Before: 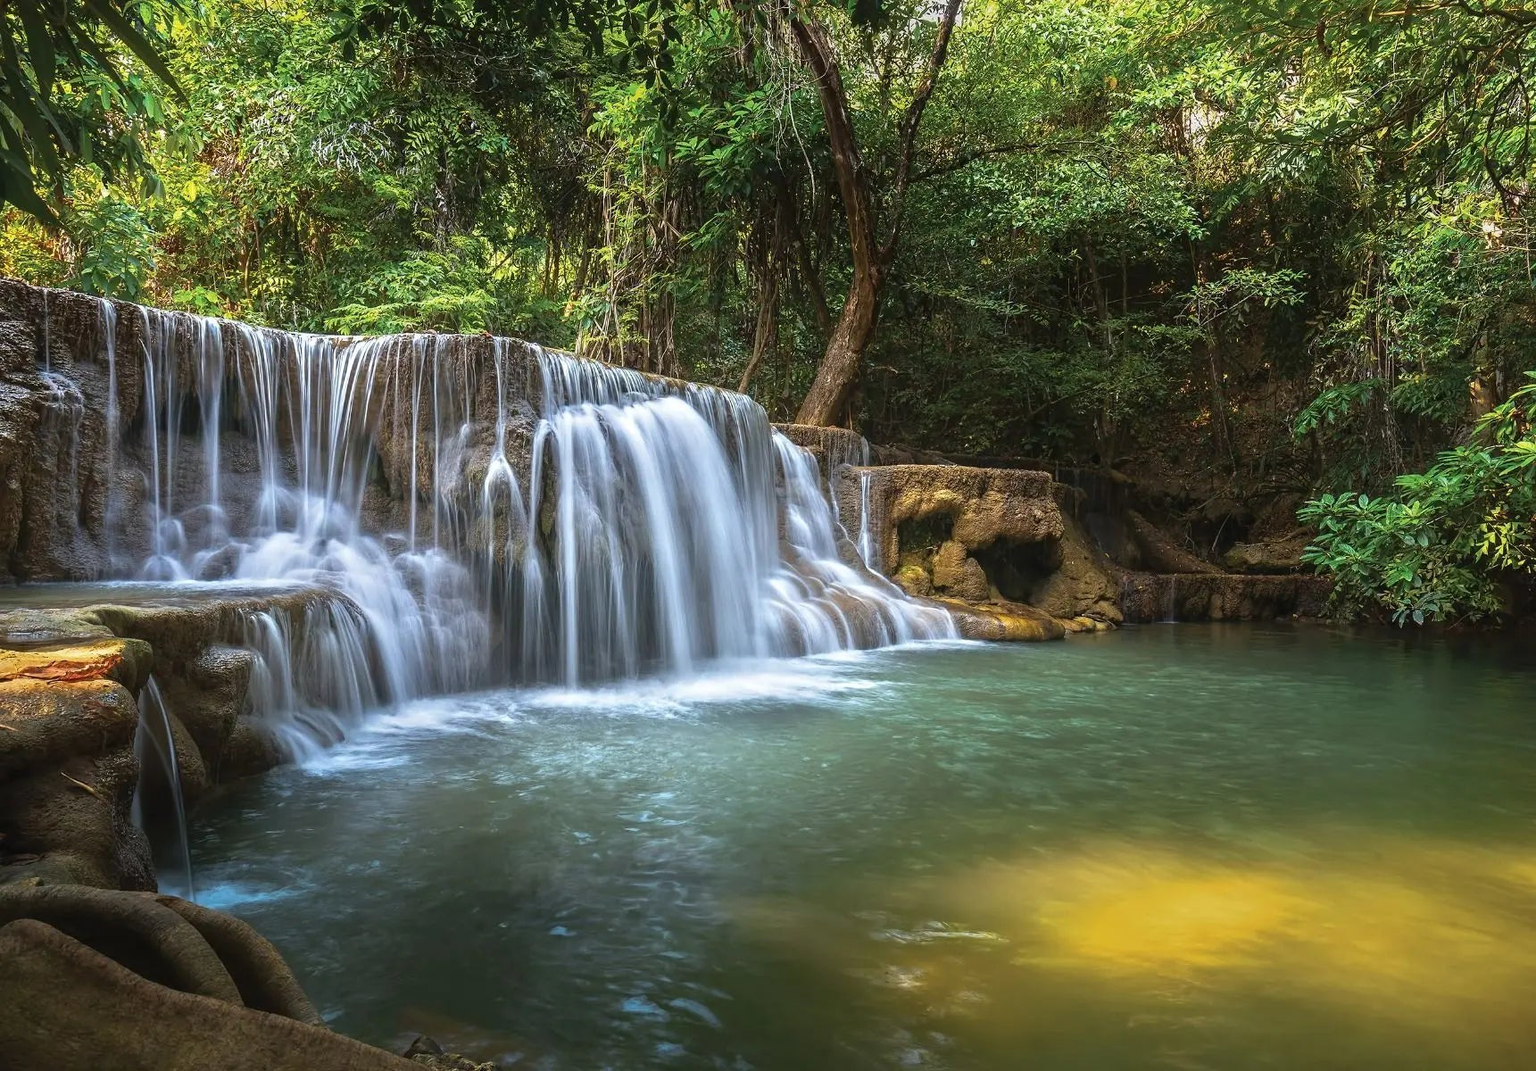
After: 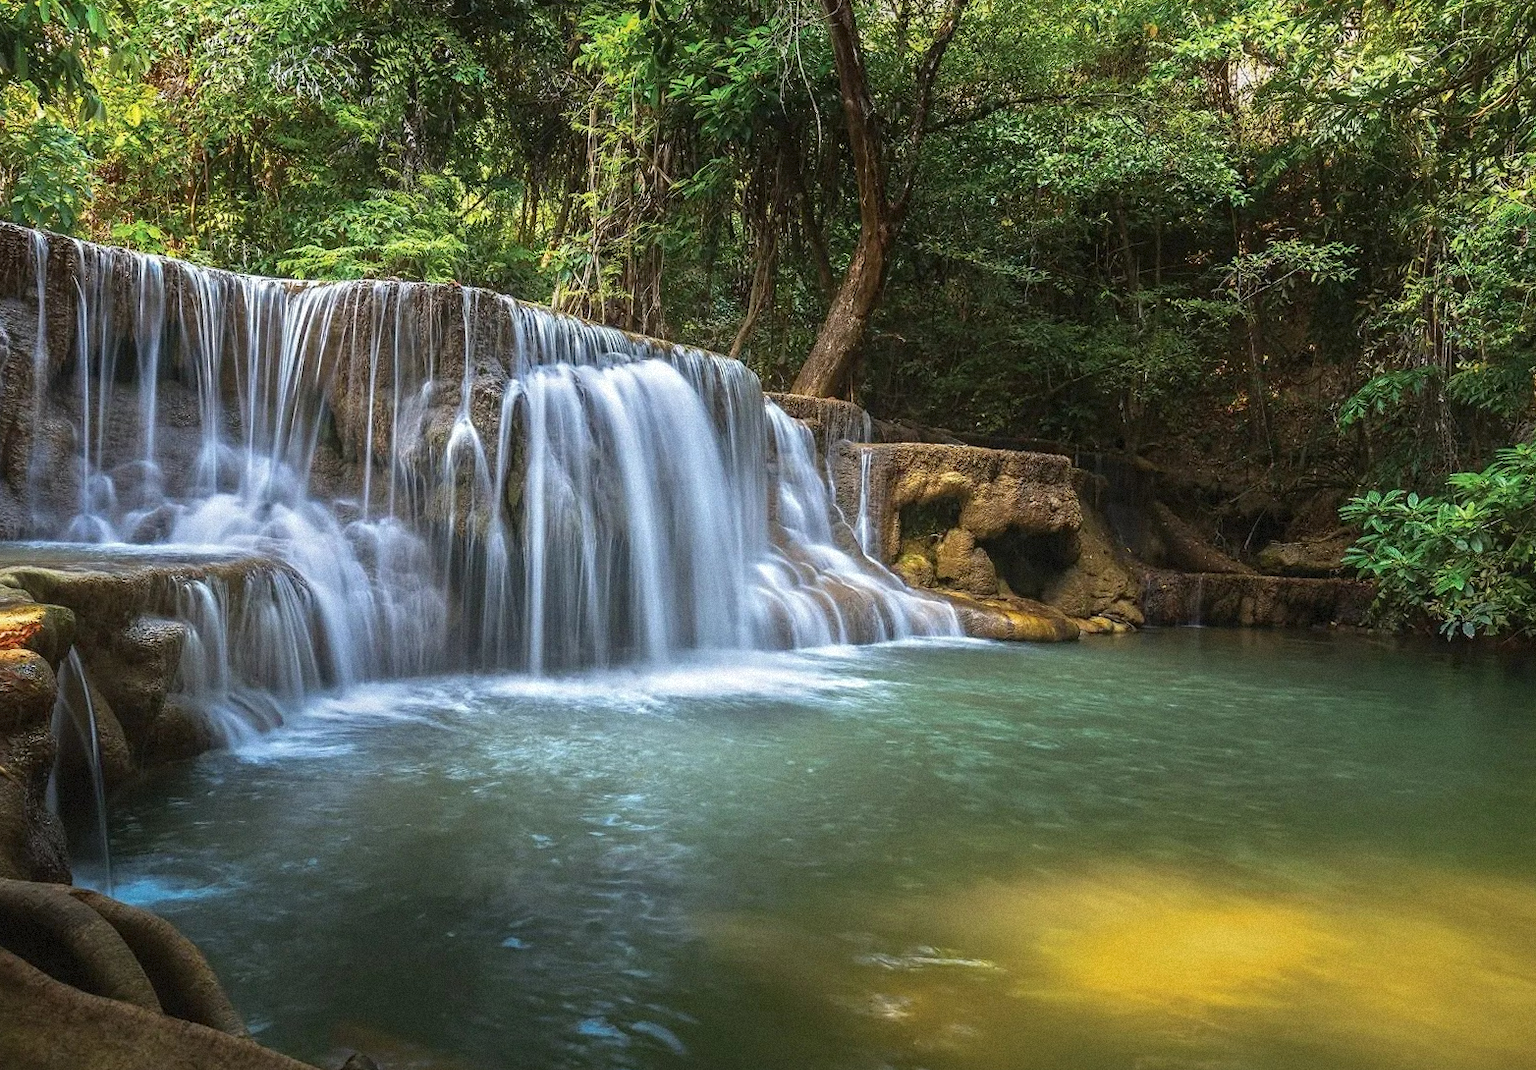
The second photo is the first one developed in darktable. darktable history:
grain: mid-tones bias 0%
color zones: curves: ch0 [(0, 0.5) (0.143, 0.5) (0.286, 0.5) (0.429, 0.5) (0.62, 0.489) (0.714, 0.445) (0.844, 0.496) (1, 0.5)]; ch1 [(0, 0.5) (0.143, 0.5) (0.286, 0.5) (0.429, 0.5) (0.571, 0.5) (0.714, 0.523) (0.857, 0.5) (1, 0.5)]
crop and rotate: angle -1.96°, left 3.097%, top 4.154%, right 1.586%, bottom 0.529%
